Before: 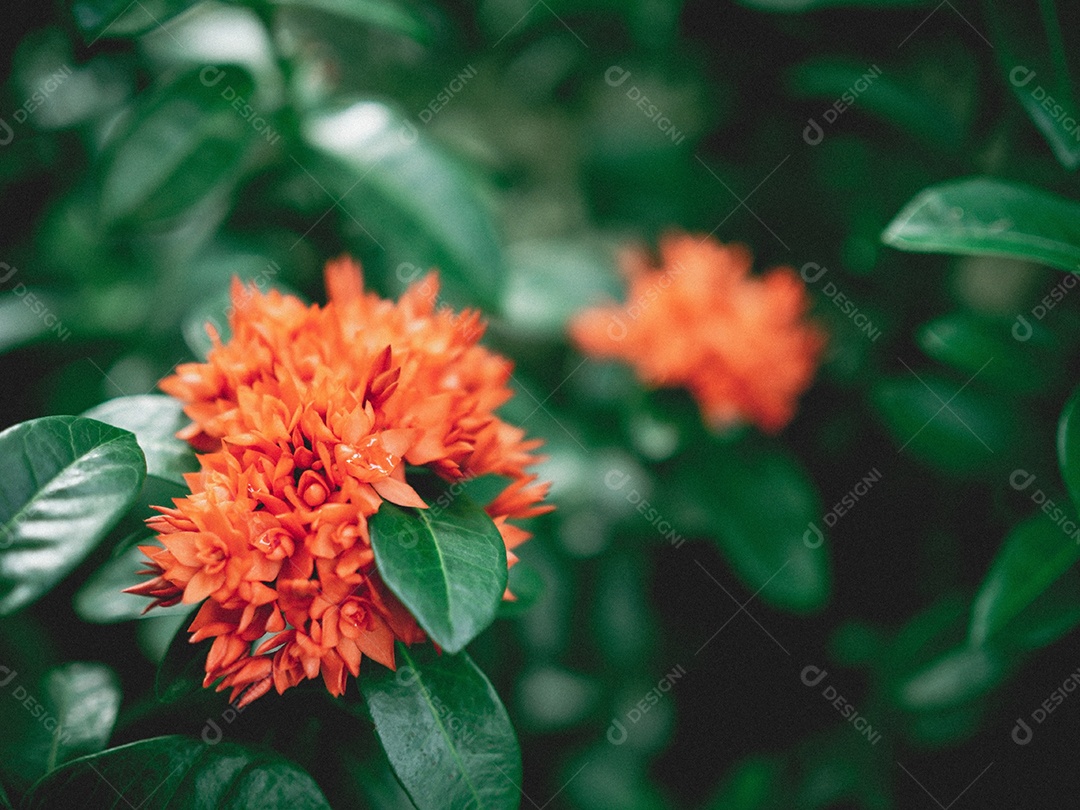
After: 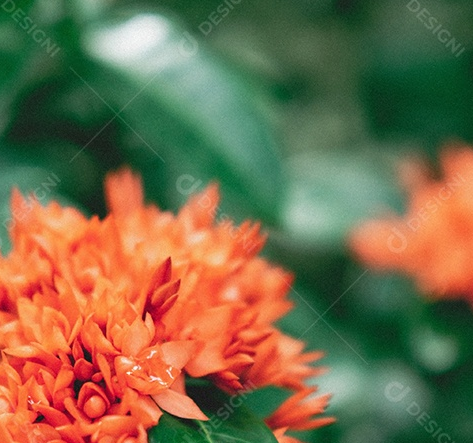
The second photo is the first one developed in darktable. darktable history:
crop: left 20.415%, top 10.894%, right 35.772%, bottom 34.395%
